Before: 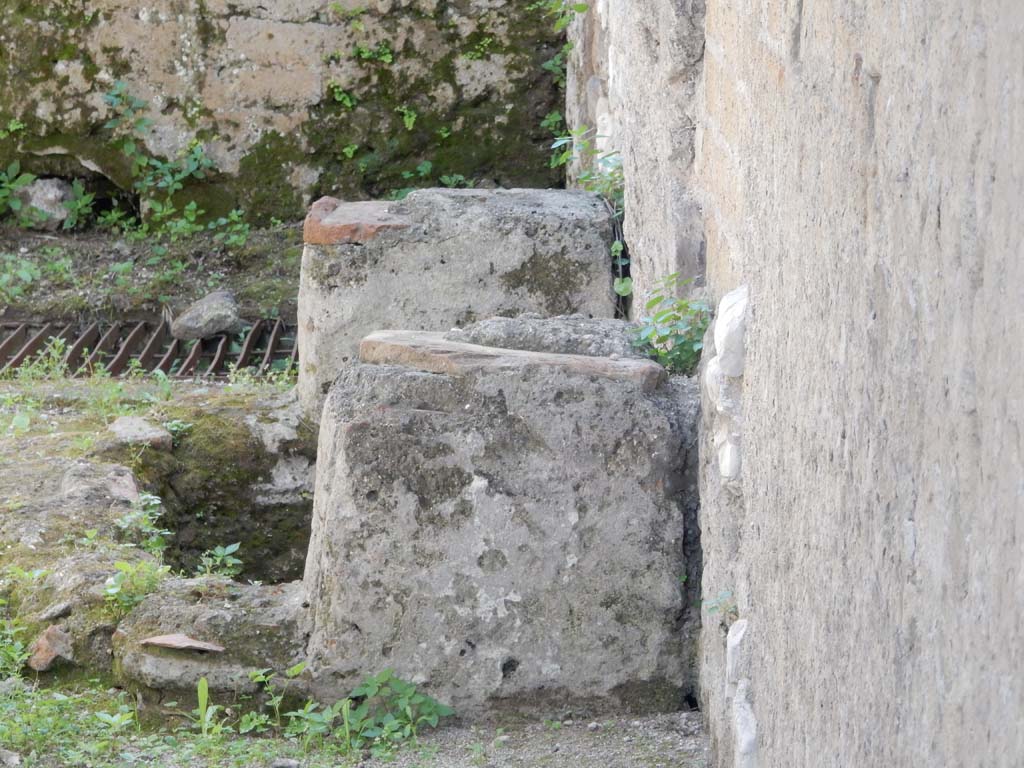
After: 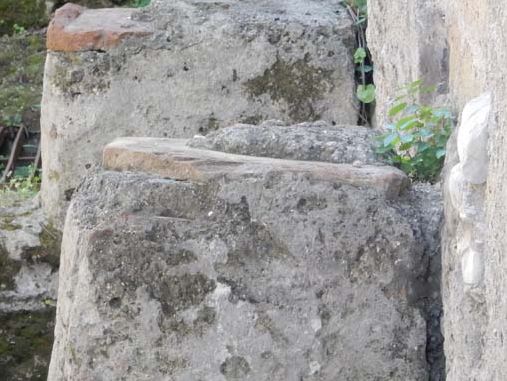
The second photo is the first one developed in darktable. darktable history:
crop: left 25.161%, top 25.222%, right 25.286%, bottom 25.059%
